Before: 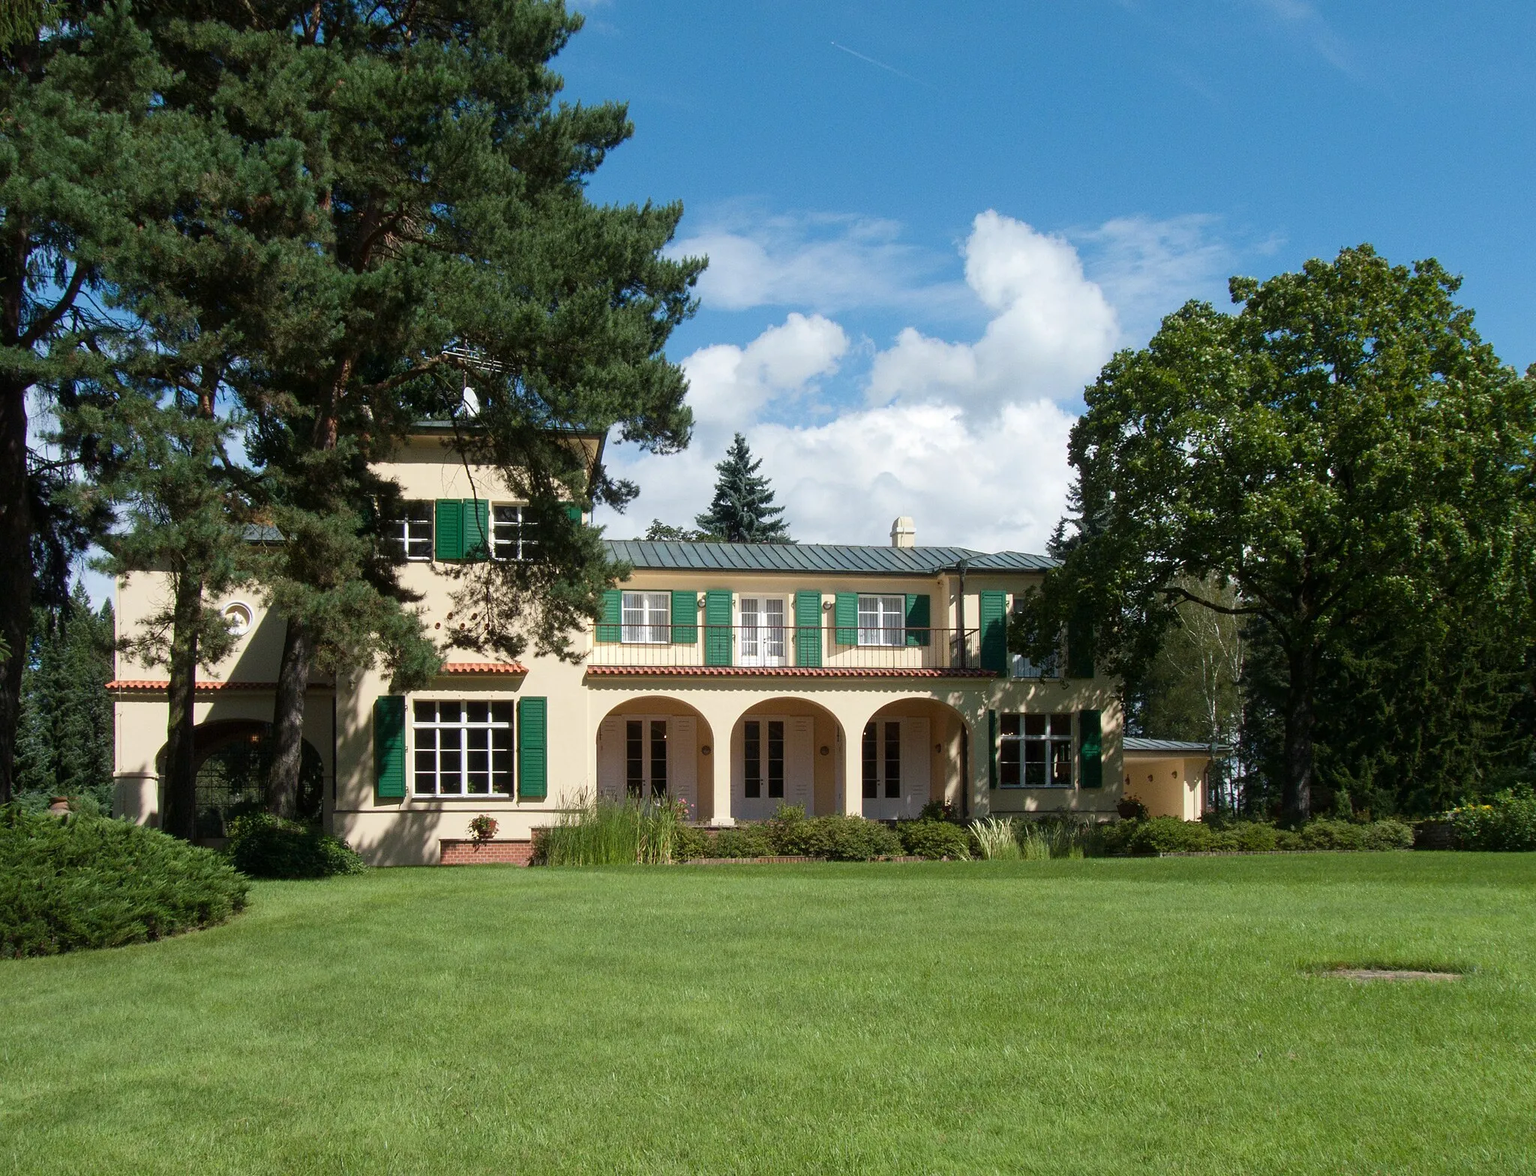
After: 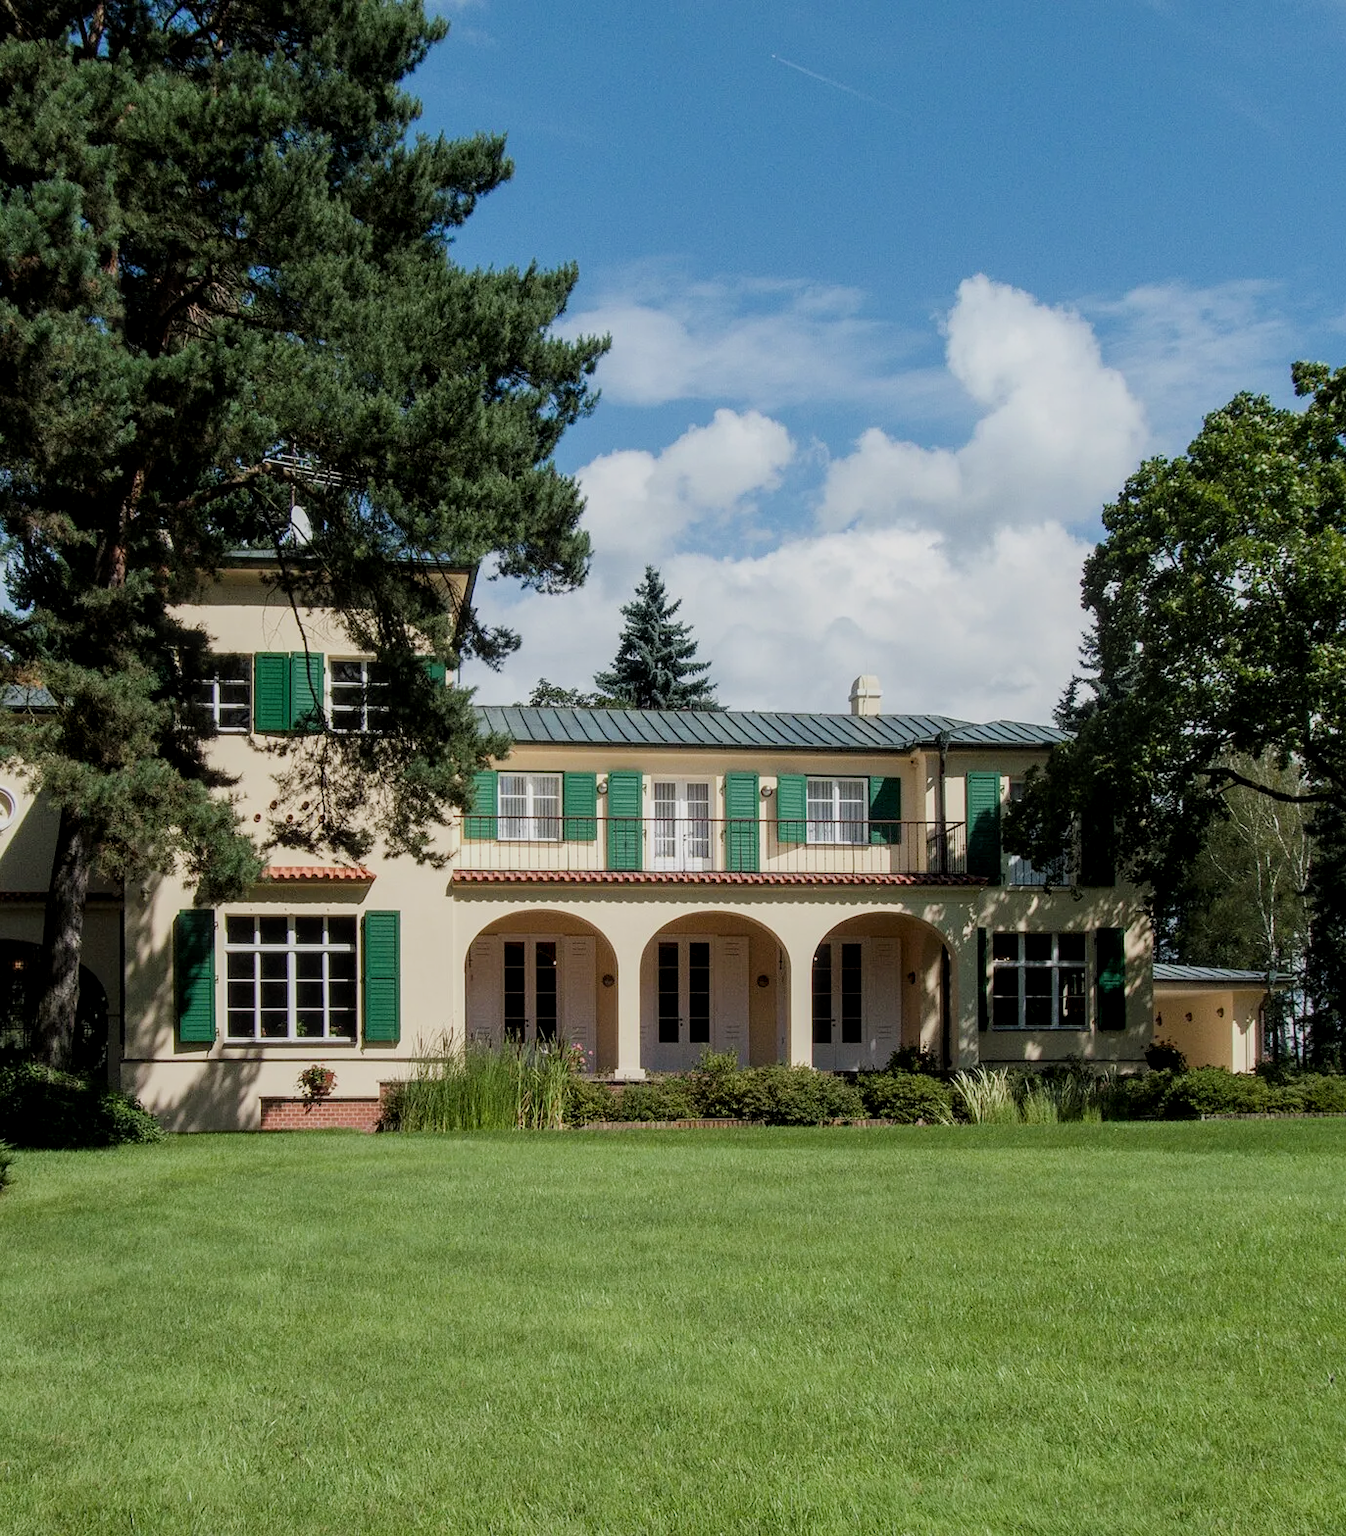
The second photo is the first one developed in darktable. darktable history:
crop and rotate: left 15.704%, right 17.162%
local contrast: on, module defaults
filmic rgb: black relative exposure -8.03 EV, white relative exposure 4.06 EV, hardness 4.18
